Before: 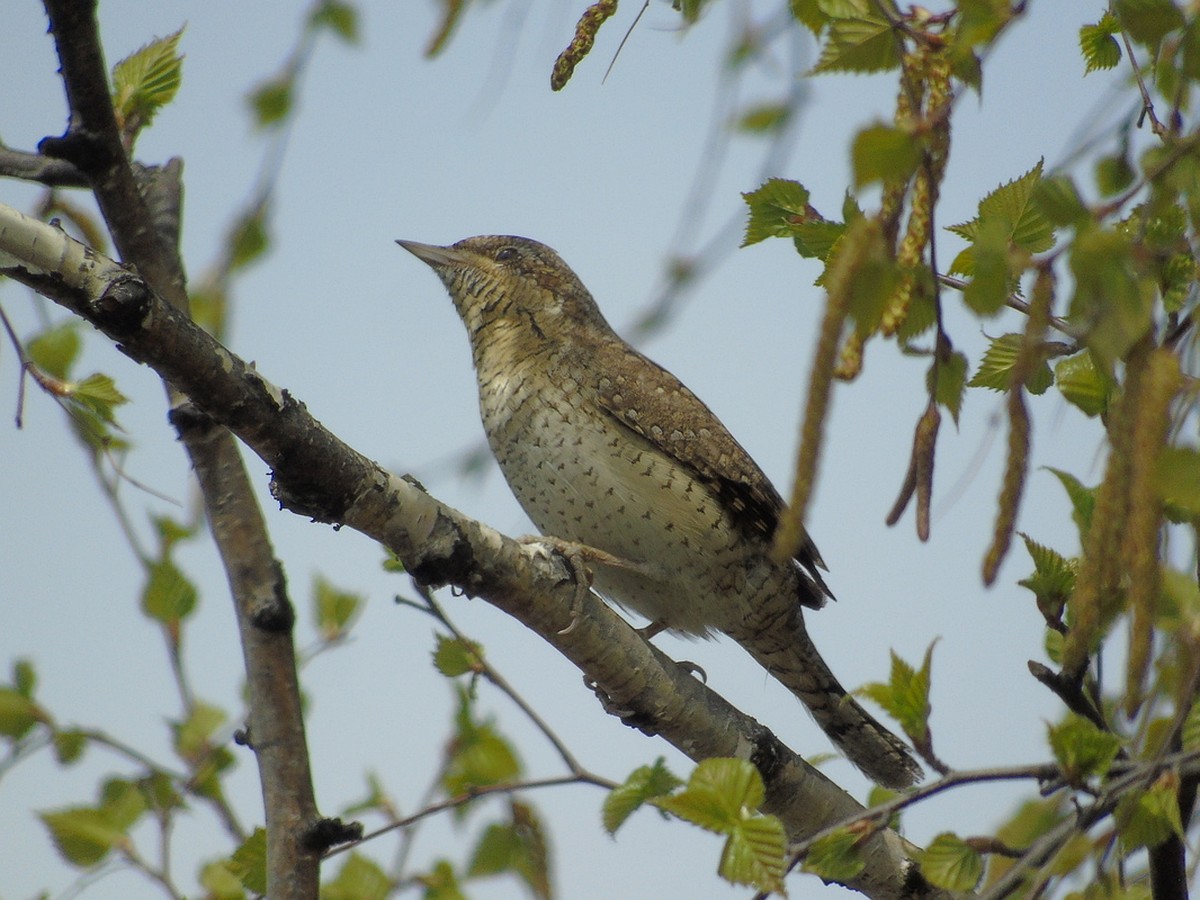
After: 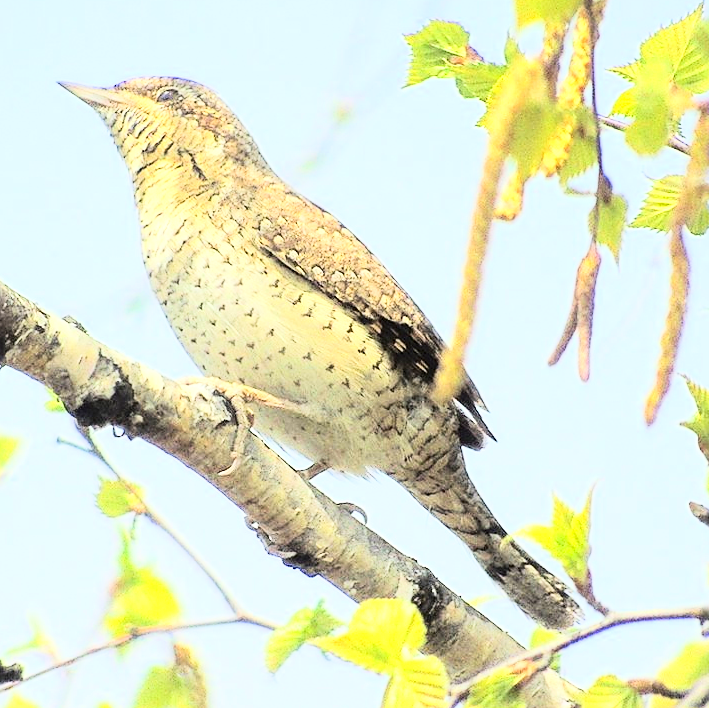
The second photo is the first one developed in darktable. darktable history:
exposure: black level correction 0, exposure 0.5 EV, compensate highlight preservation false
sharpen: radius 1.967
crop and rotate: left 28.256%, top 17.734%, right 12.656%, bottom 3.573%
tone curve: curves: ch0 [(0, 0) (0.417, 0.851) (1, 1)]
